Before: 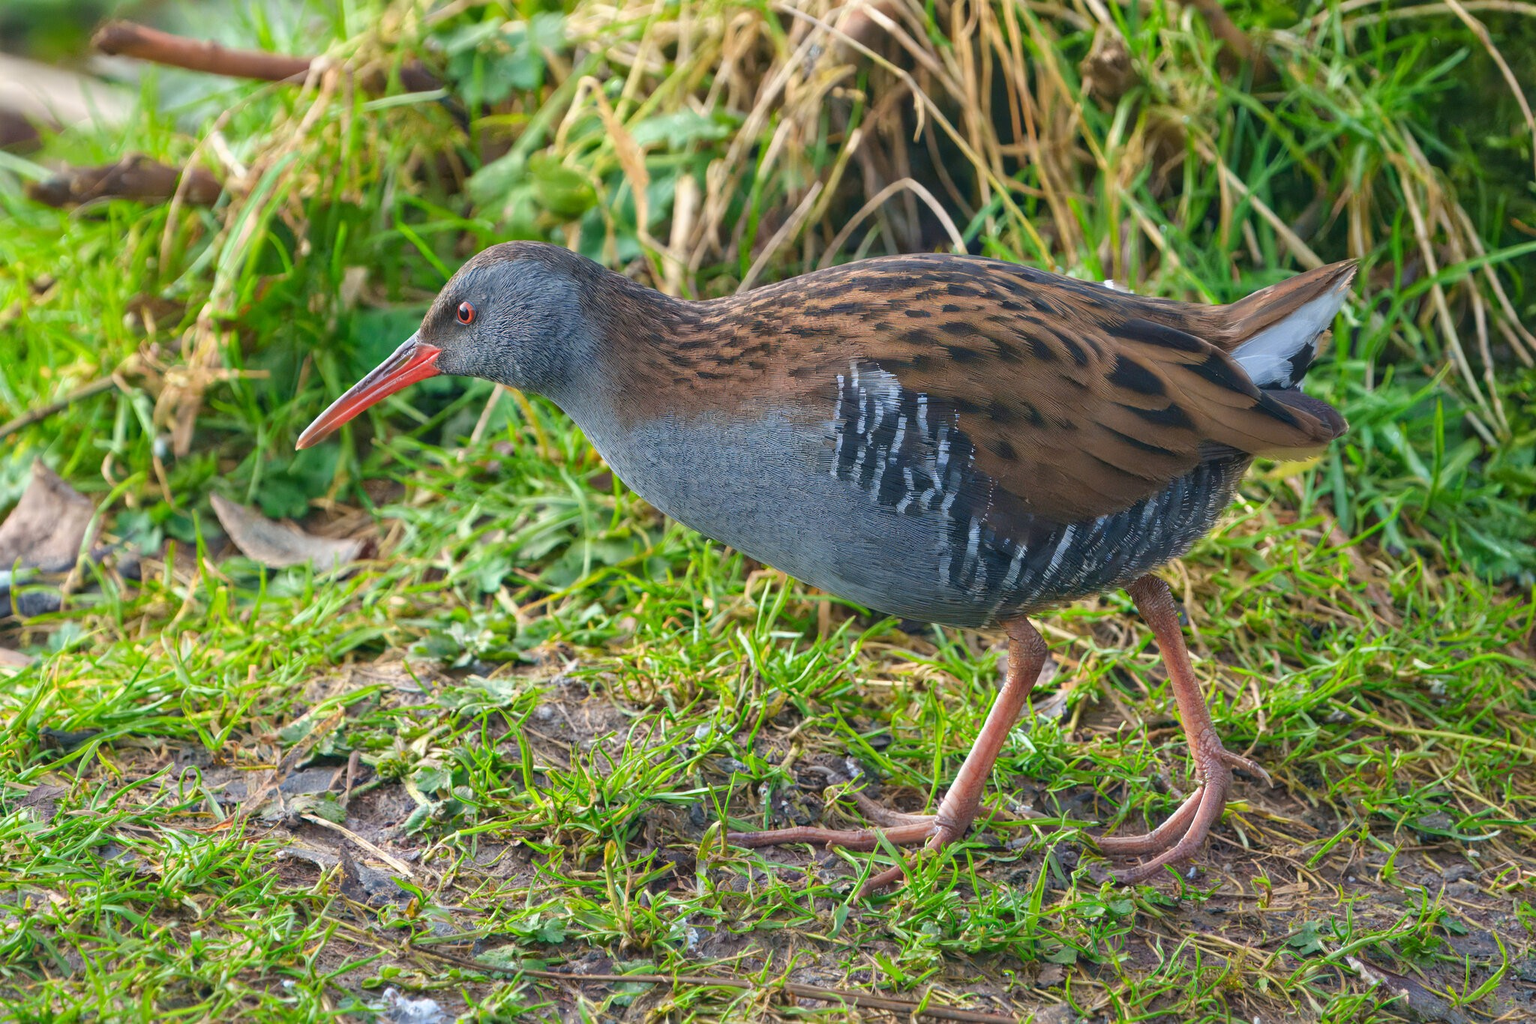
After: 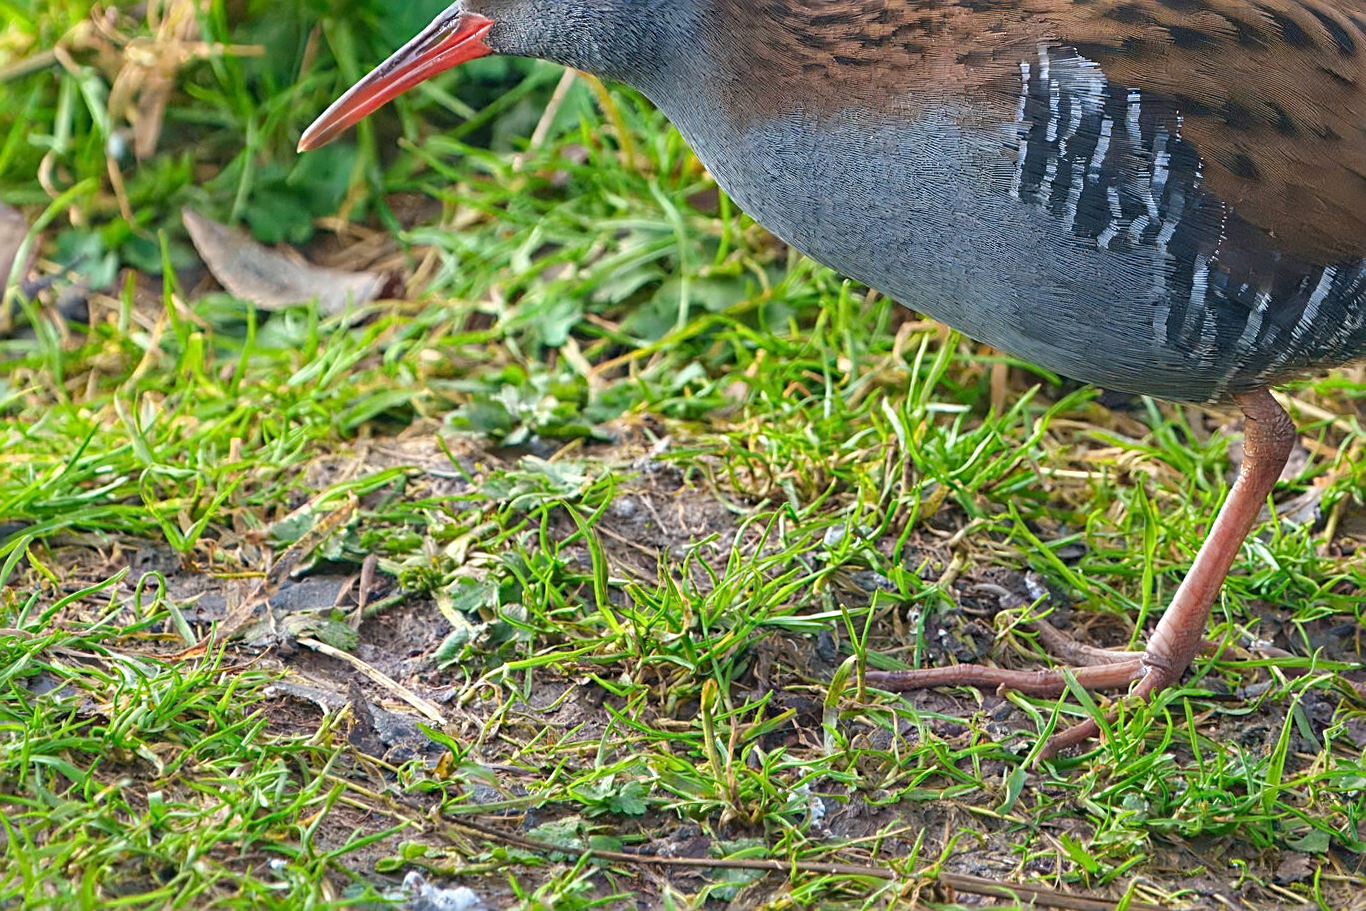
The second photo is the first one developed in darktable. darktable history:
tone equalizer: on, module defaults
sharpen: radius 2.531, amount 0.628
crop and rotate: angle -0.82°, left 3.85%, top 31.828%, right 27.992%
